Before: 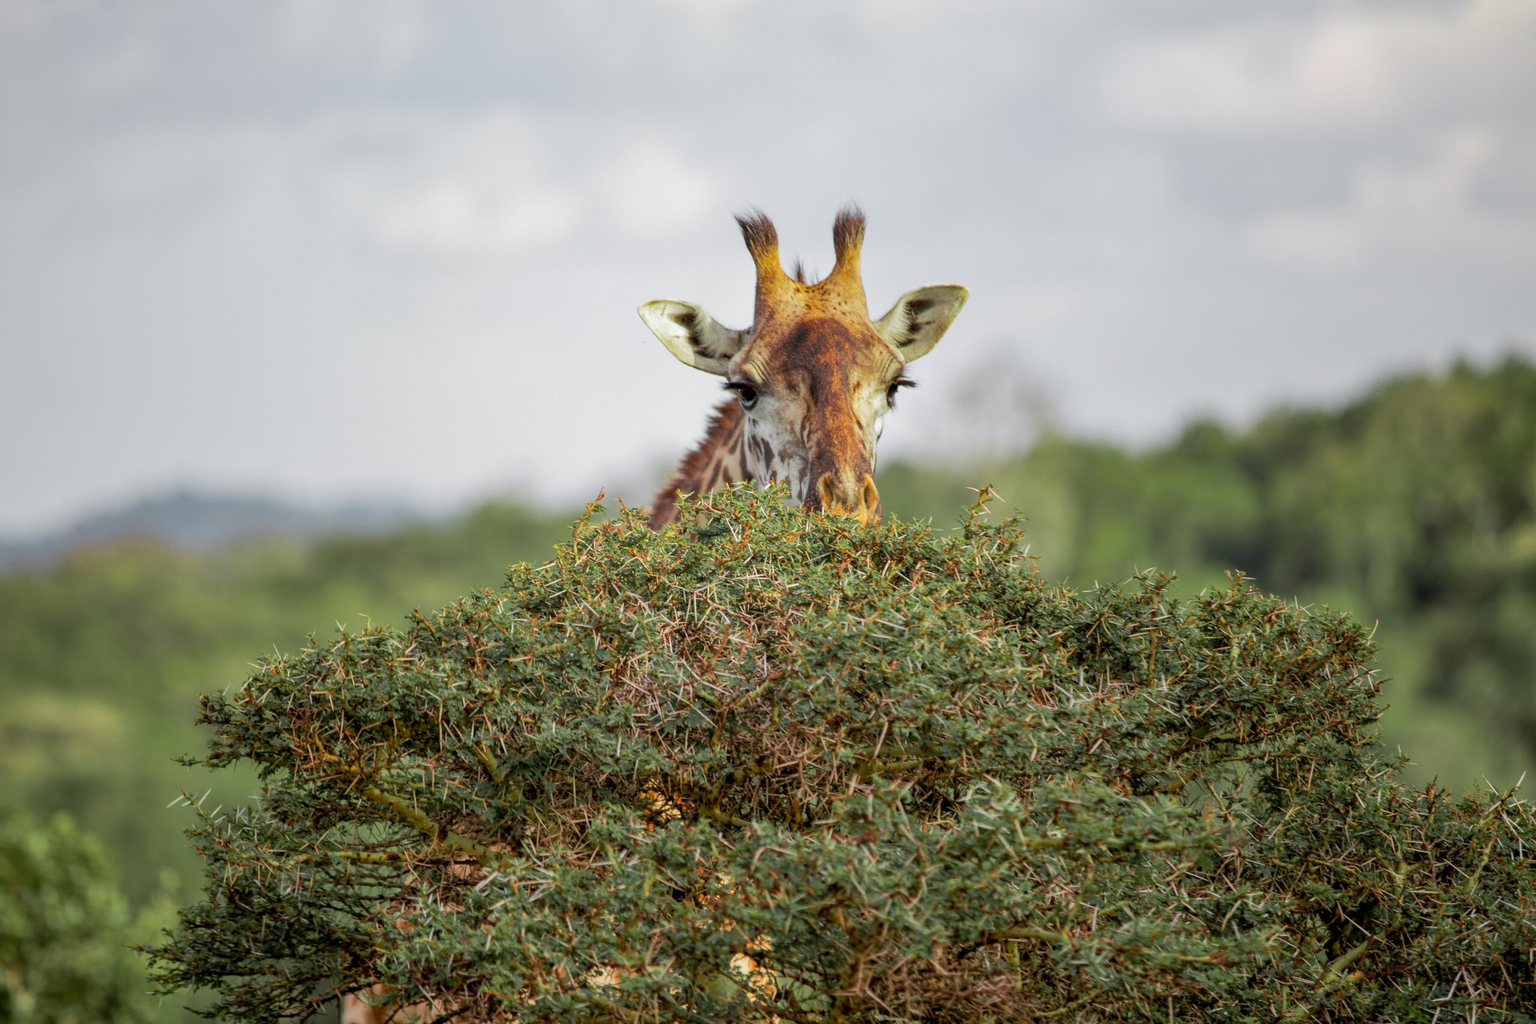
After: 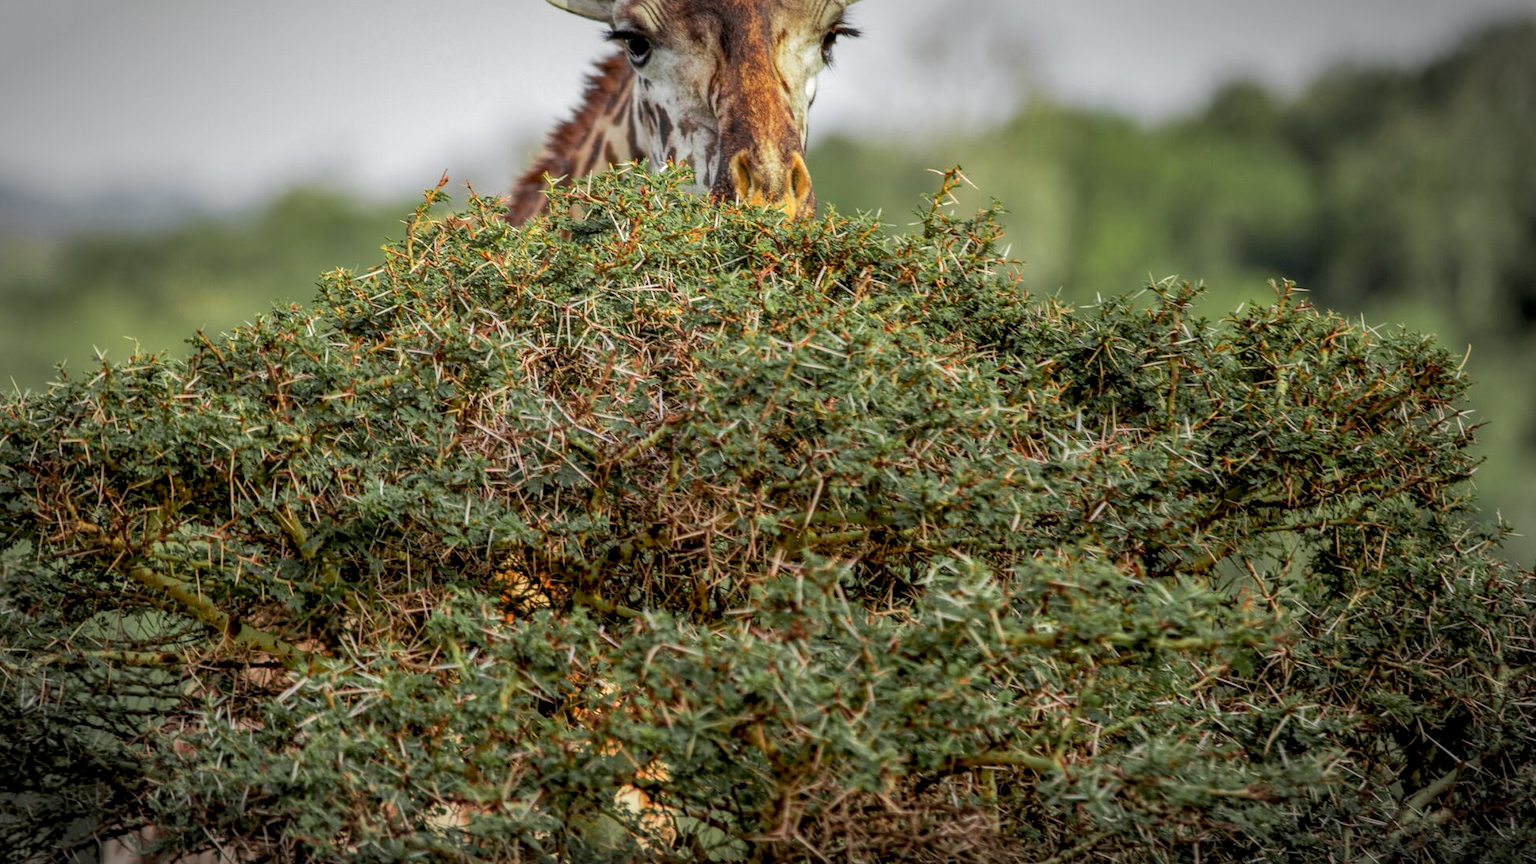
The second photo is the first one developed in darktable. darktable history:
vignetting: automatic ratio true
crop and rotate: left 17.299%, top 35.115%, right 7.015%, bottom 1.024%
local contrast: on, module defaults
exposure: black level correction 0.005, exposure 0.014 EV, compensate highlight preservation false
